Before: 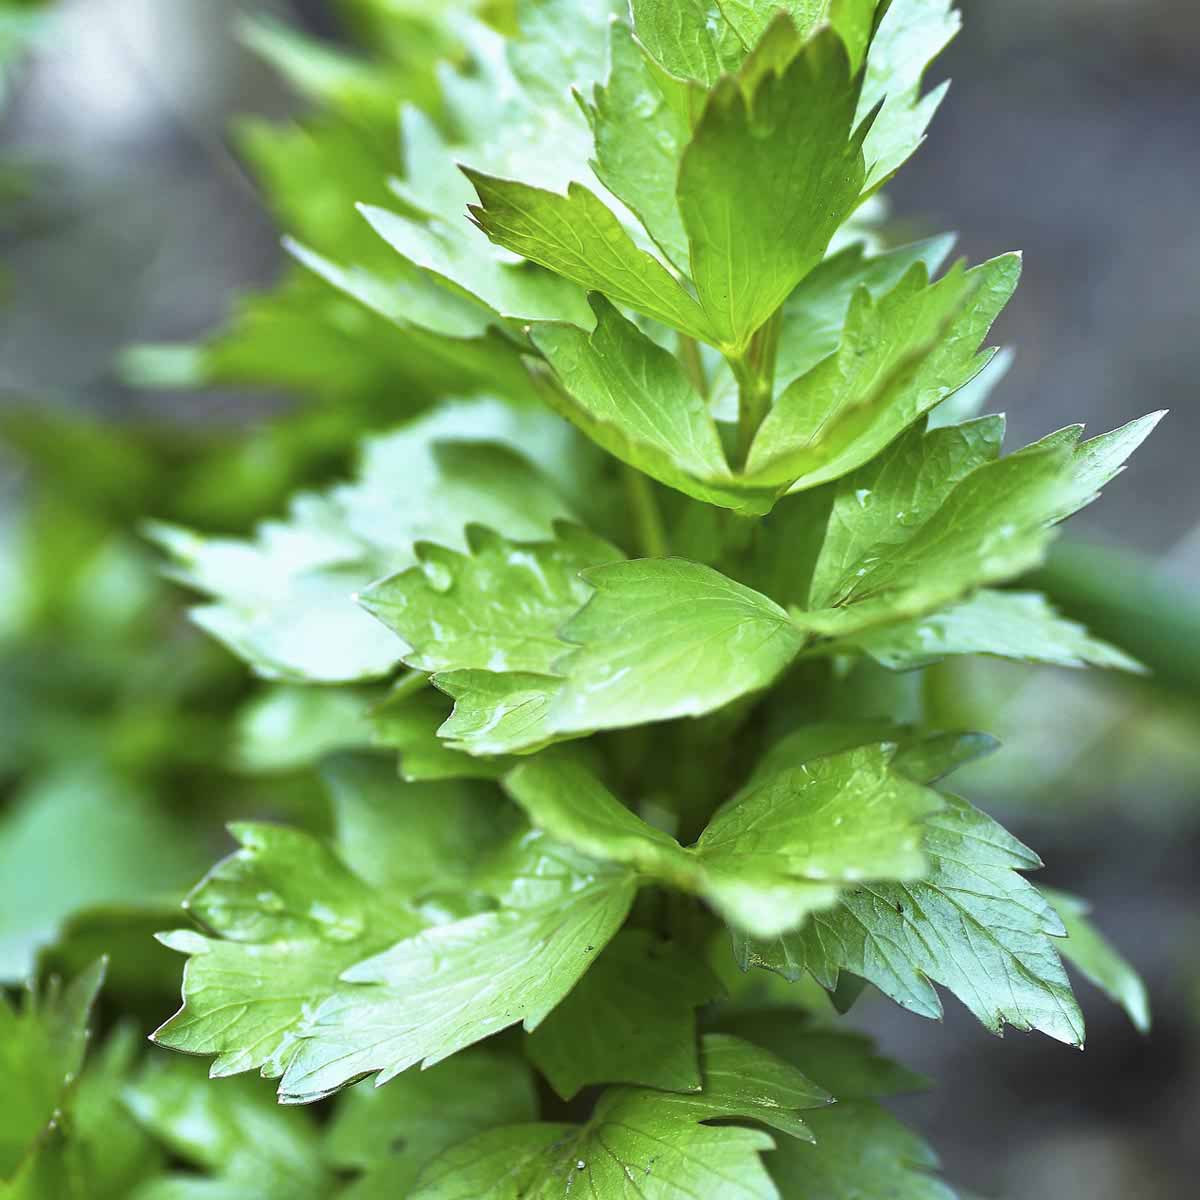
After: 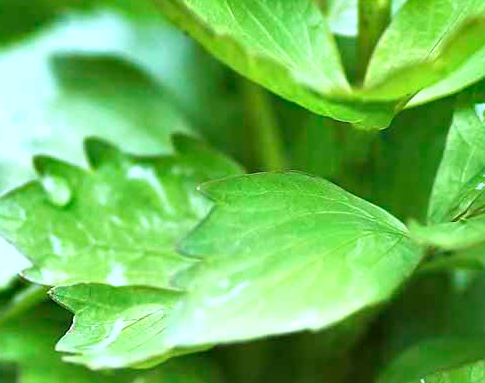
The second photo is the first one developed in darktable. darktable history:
exposure: exposure 0.3 EV, compensate highlight preservation false
color balance rgb: linear chroma grading › shadows -3%, linear chroma grading › highlights -4%
crop: left 31.751%, top 32.172%, right 27.8%, bottom 35.83%
shadows and highlights: shadows 29.61, highlights -30.47, low approximation 0.01, soften with gaussian
